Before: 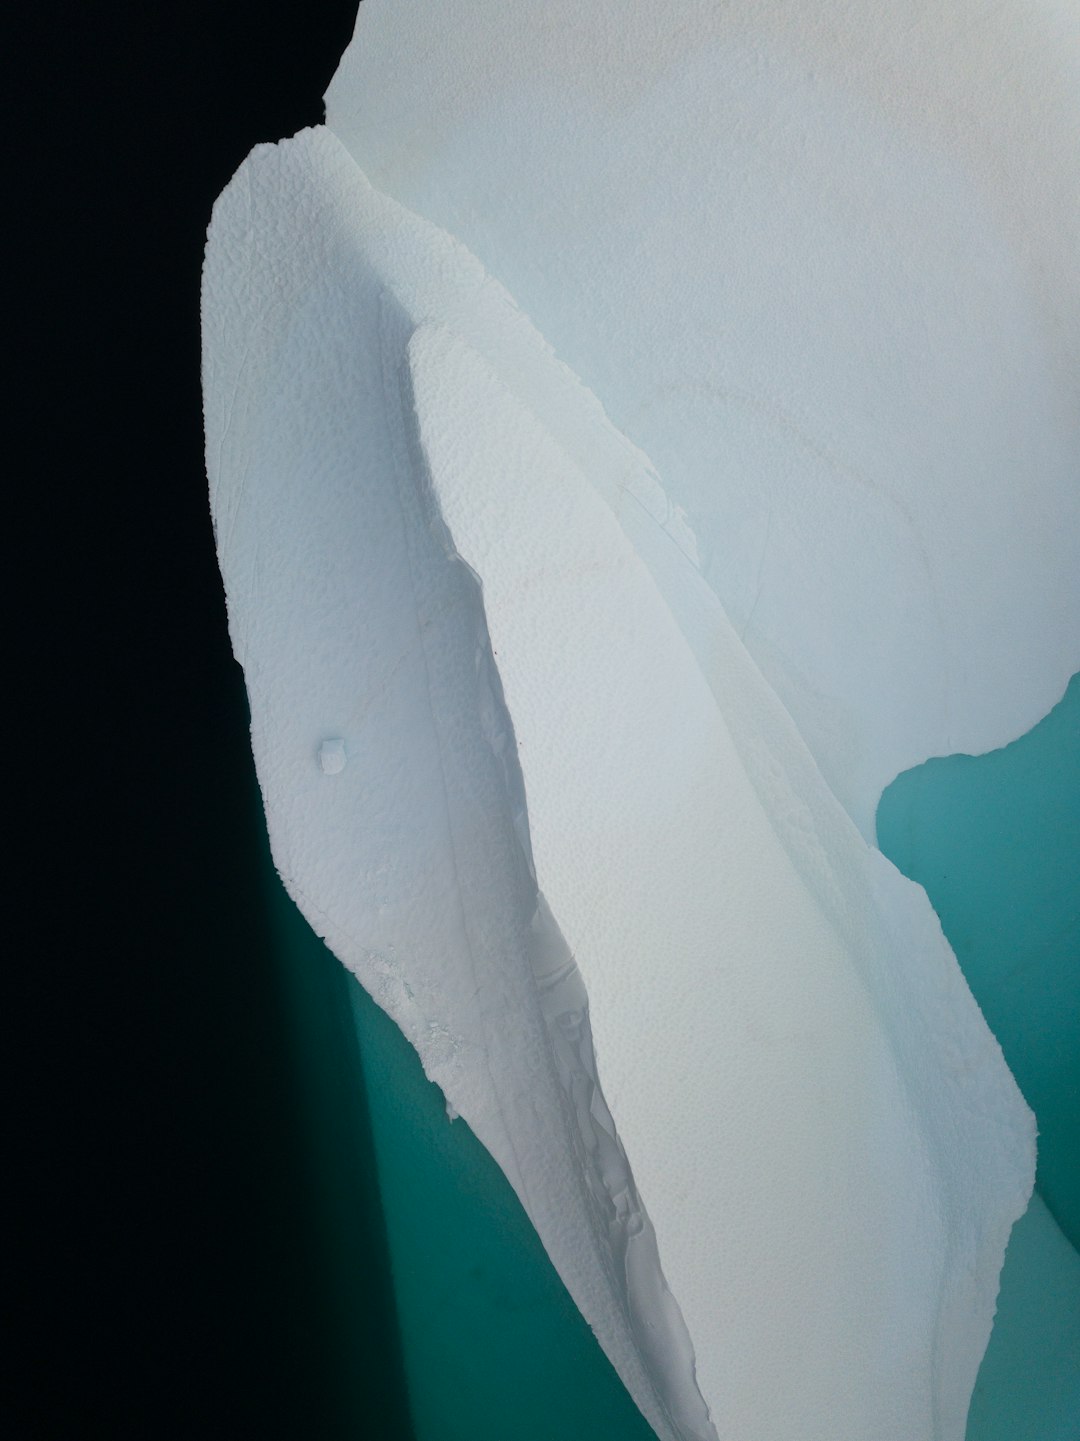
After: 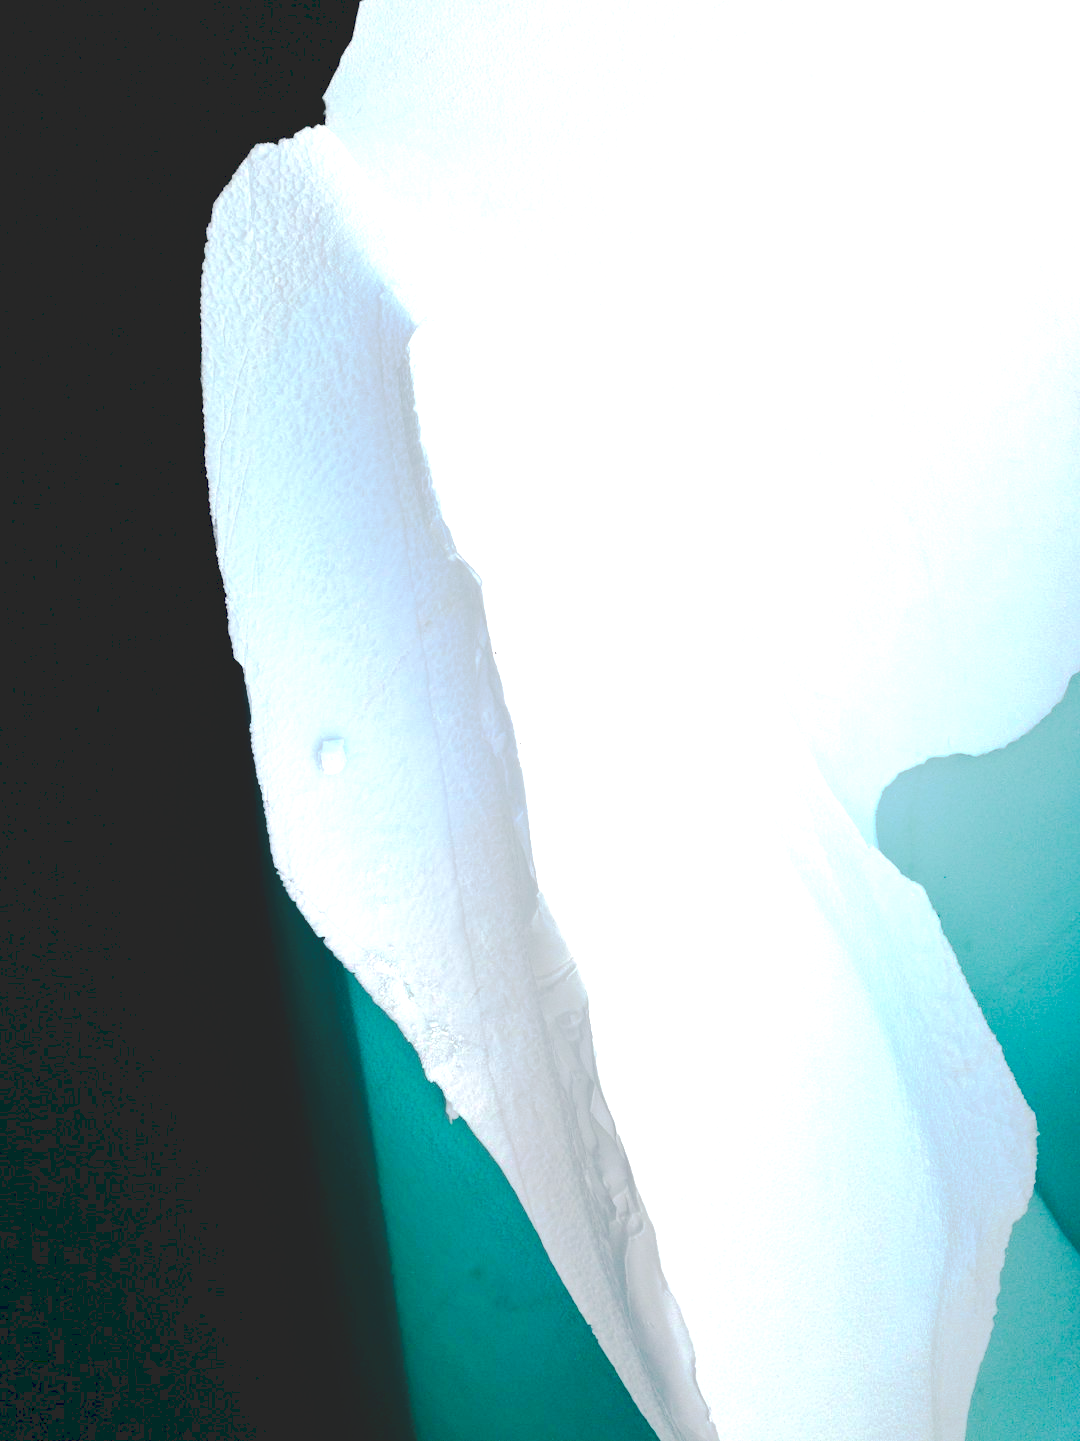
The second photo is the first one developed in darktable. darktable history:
exposure: black level correction 0.001, exposure 1.398 EV, compensate highlight preservation false
tone curve: curves: ch0 [(0, 0) (0.003, 0.15) (0.011, 0.151) (0.025, 0.15) (0.044, 0.15) (0.069, 0.151) (0.1, 0.153) (0.136, 0.16) (0.177, 0.183) (0.224, 0.21) (0.277, 0.253) (0.335, 0.309) (0.399, 0.389) (0.468, 0.479) (0.543, 0.58) (0.623, 0.677) (0.709, 0.747) (0.801, 0.808) (0.898, 0.87) (1, 1)], preserve colors none
